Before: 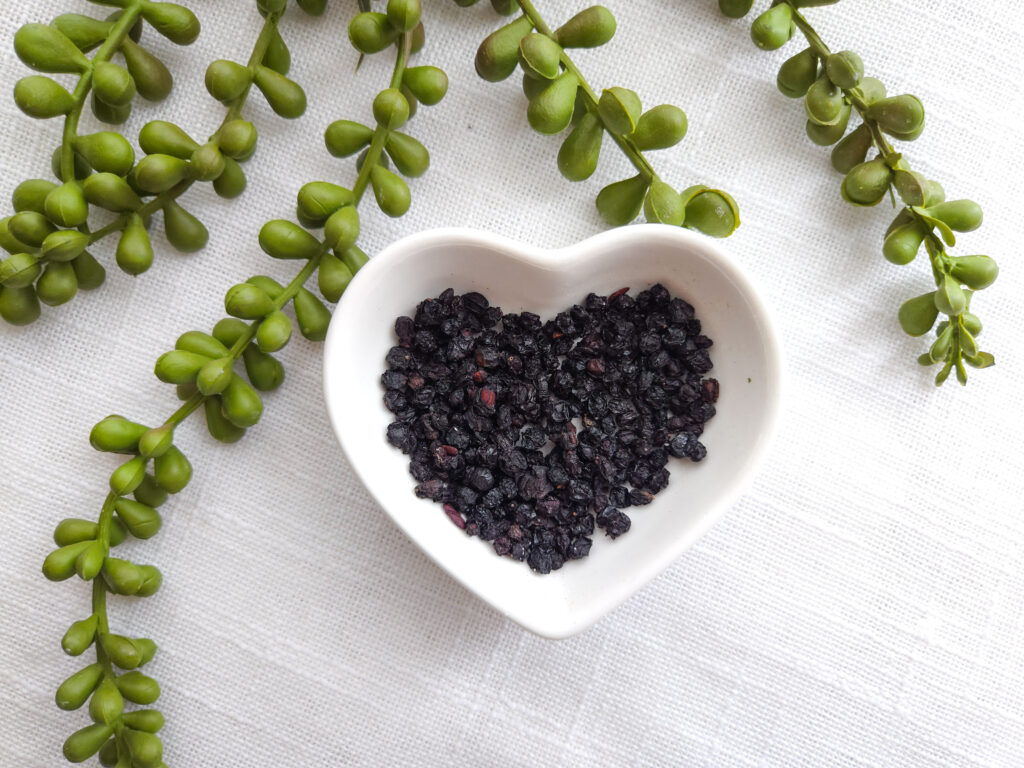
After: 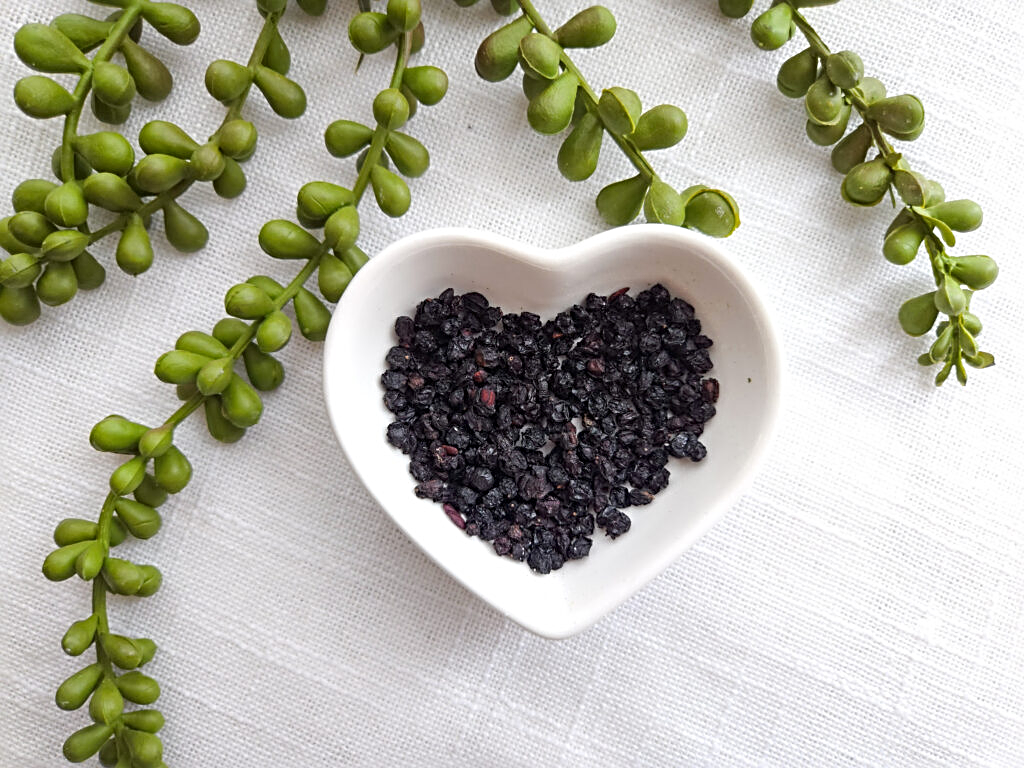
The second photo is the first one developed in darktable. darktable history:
sharpen: radius 3.111
